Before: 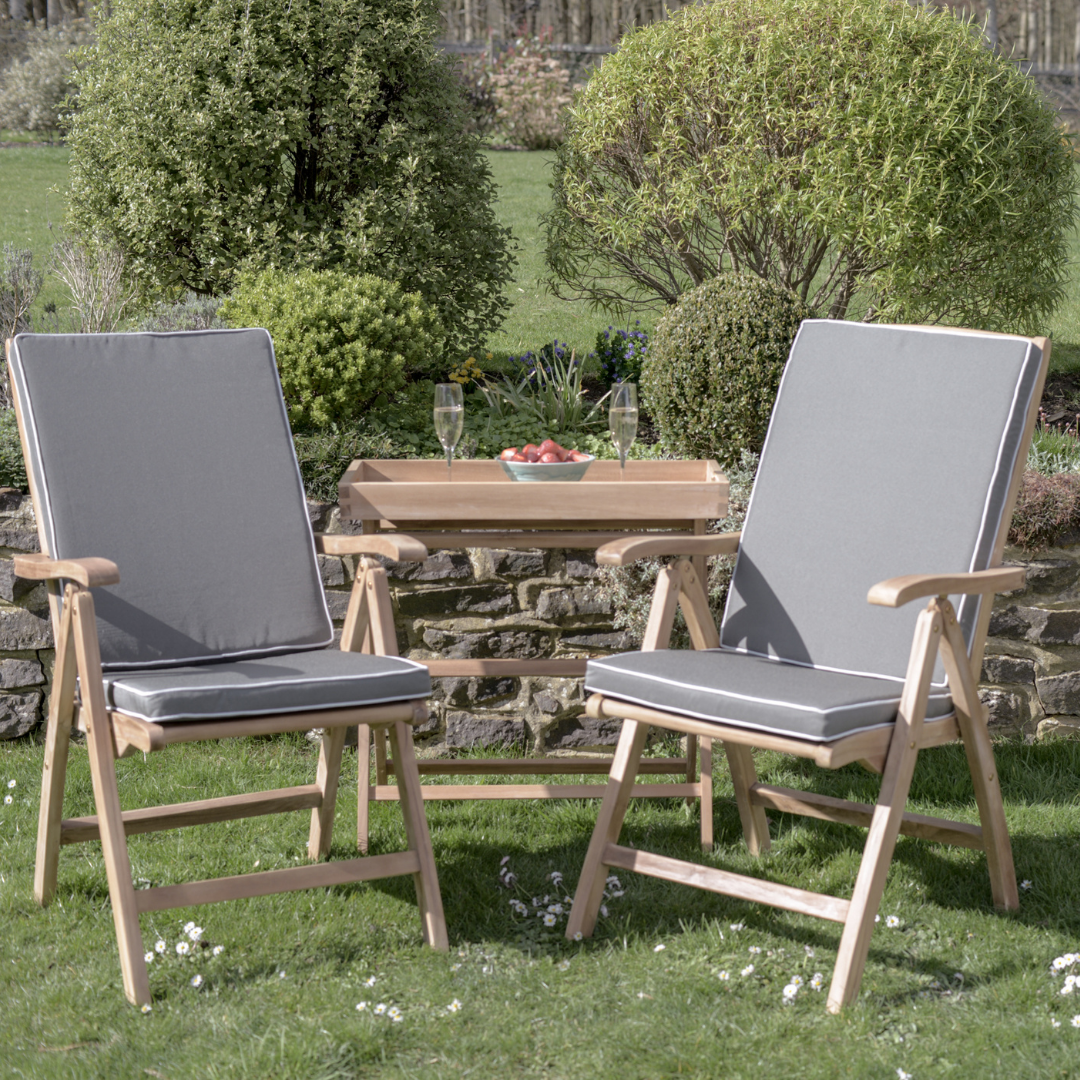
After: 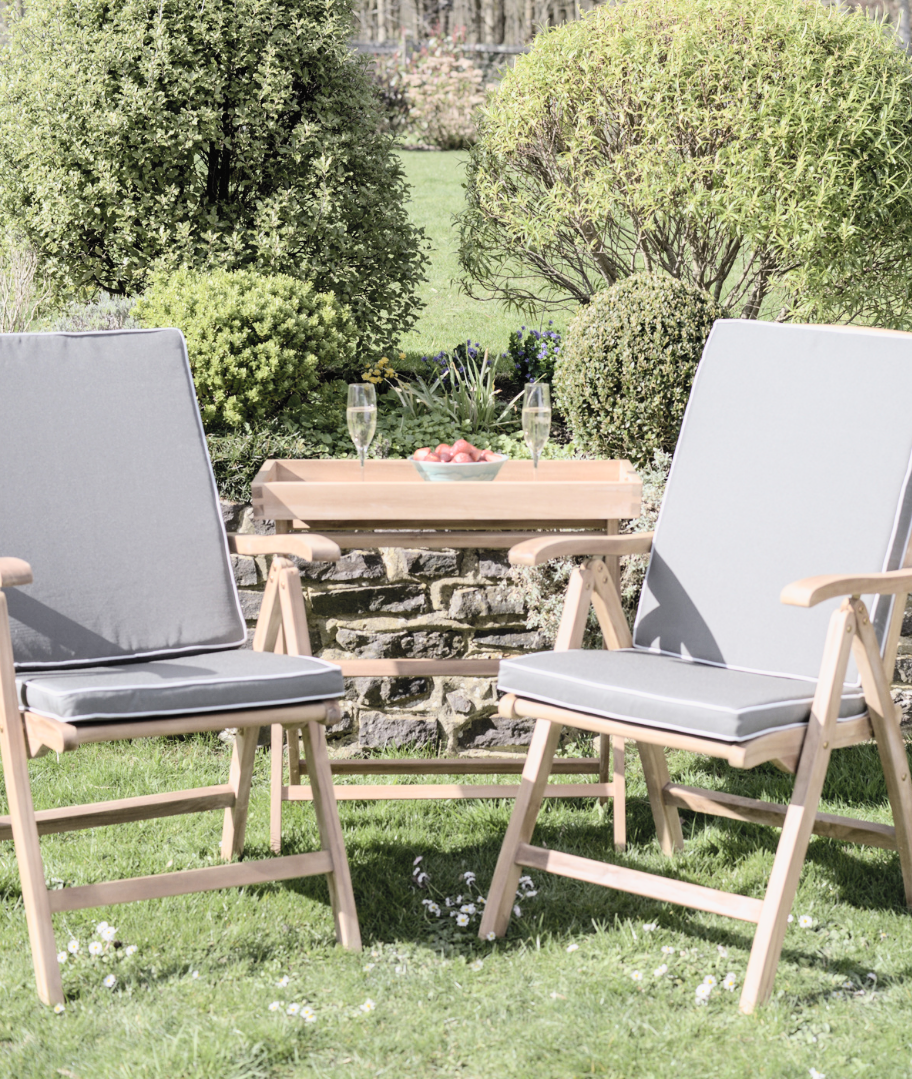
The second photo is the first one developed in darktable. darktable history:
contrast brightness saturation: contrast 0.375, brightness 0.525
filmic rgb: black relative exposure -7.65 EV, white relative exposure 4.56 EV, hardness 3.61
crop: left 8.069%, right 7.474%
color correction: highlights b* 0.036, saturation 1.06
